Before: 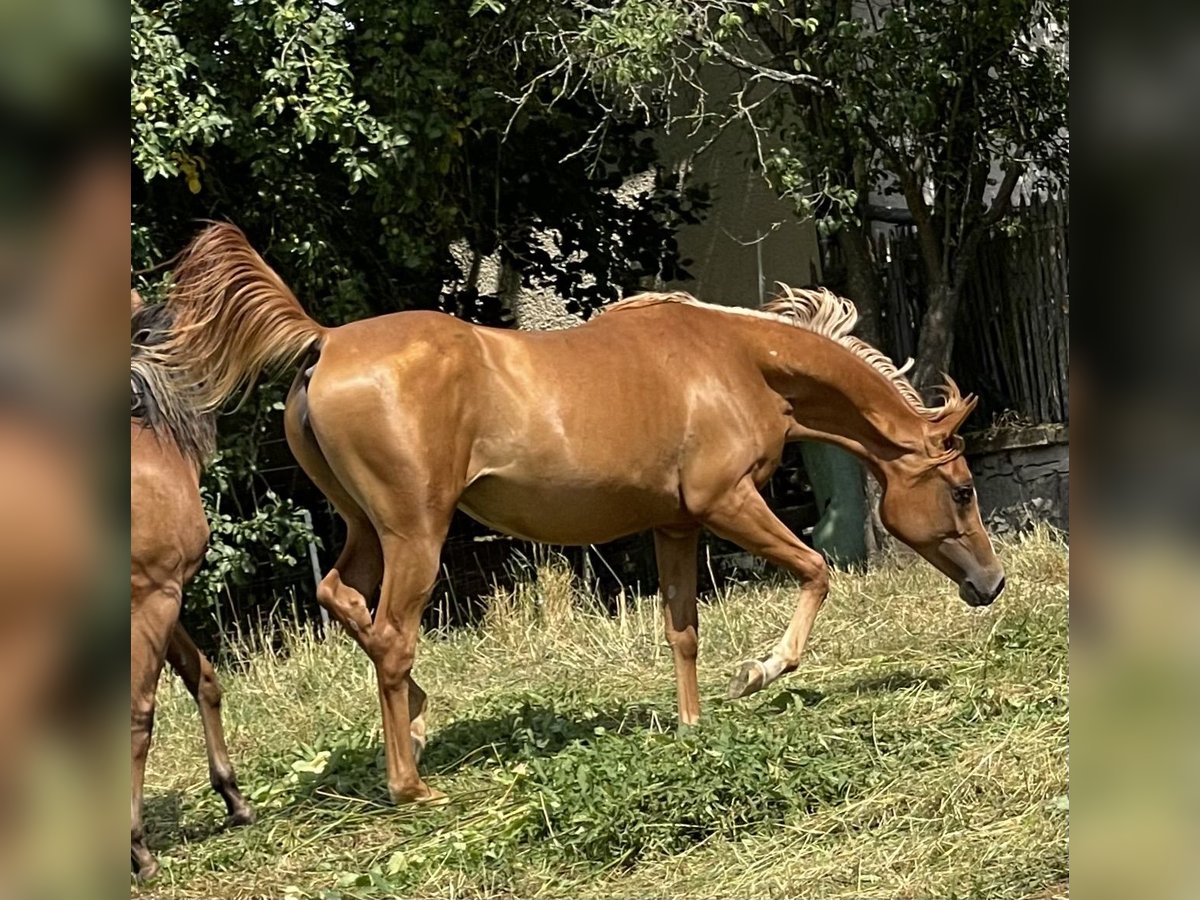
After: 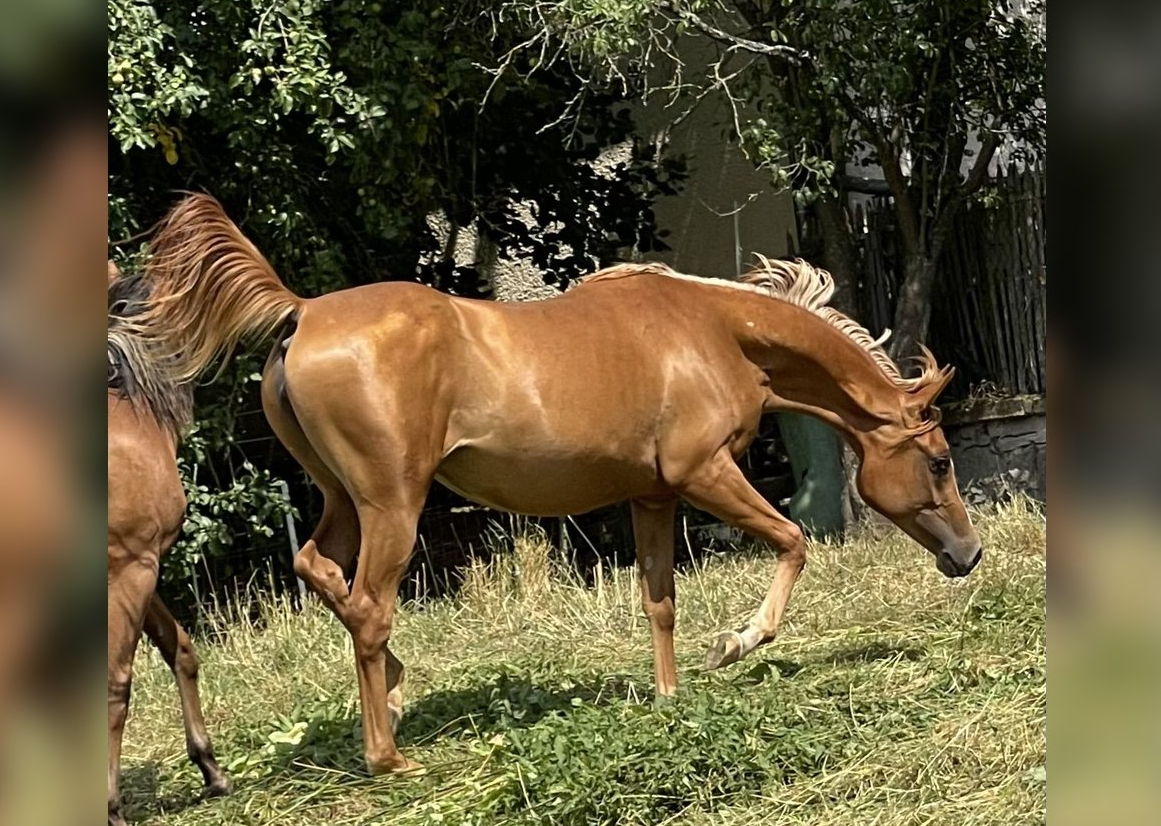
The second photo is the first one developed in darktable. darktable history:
crop: left 2%, top 3.29%, right 1.241%, bottom 4.866%
